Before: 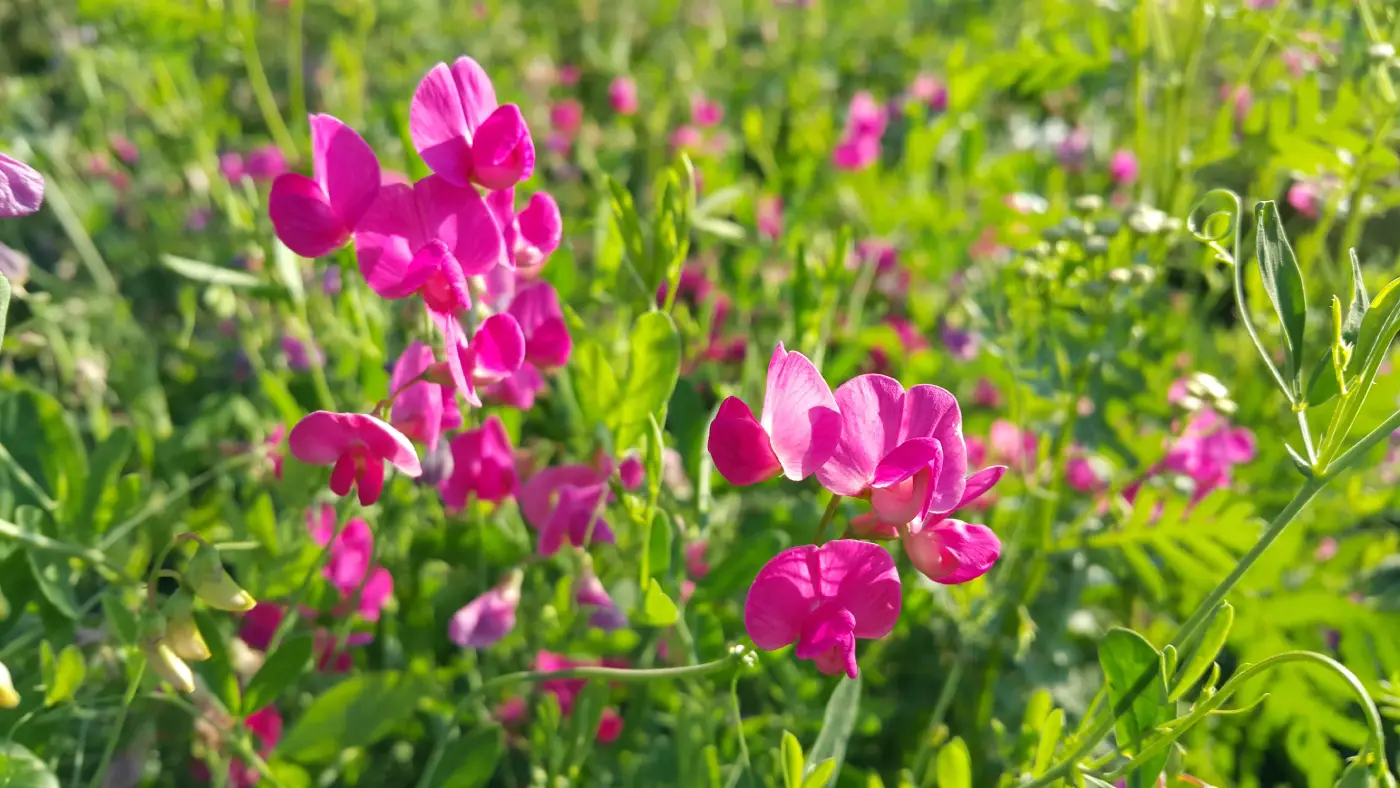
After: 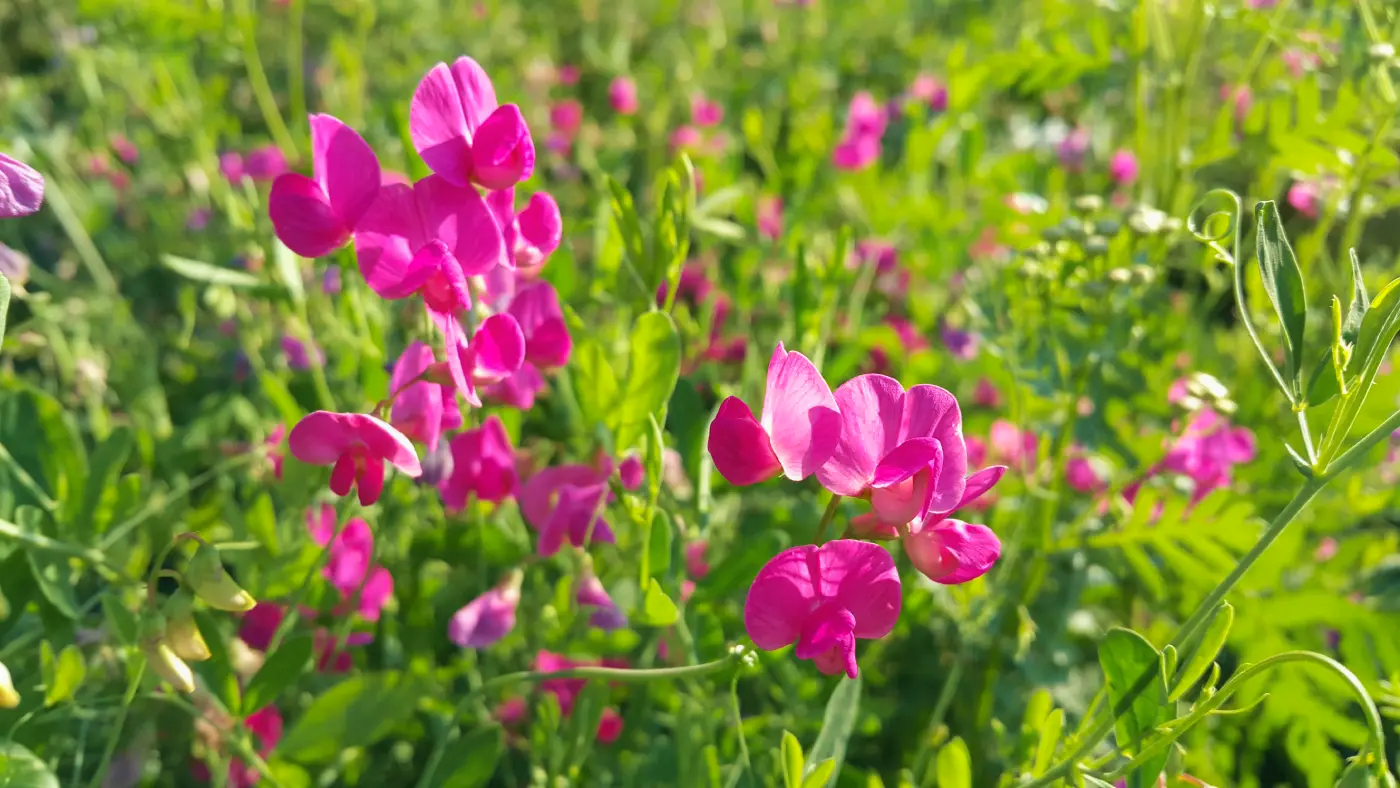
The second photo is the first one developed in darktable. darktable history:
contrast equalizer: octaves 7, y [[0.5, 0.486, 0.447, 0.446, 0.489, 0.5], [0.5 ×6], [0.5 ×6], [0 ×6], [0 ×6]], mix 0.302
velvia: on, module defaults
